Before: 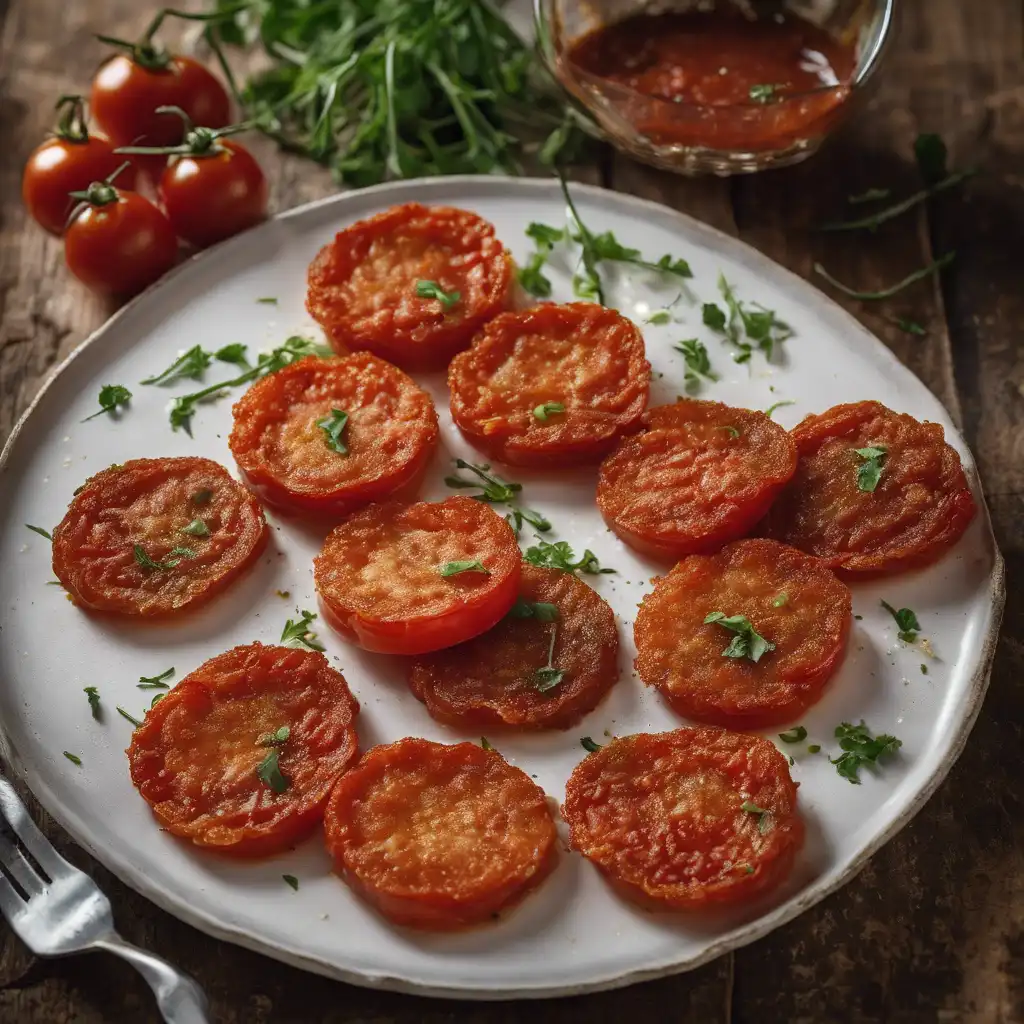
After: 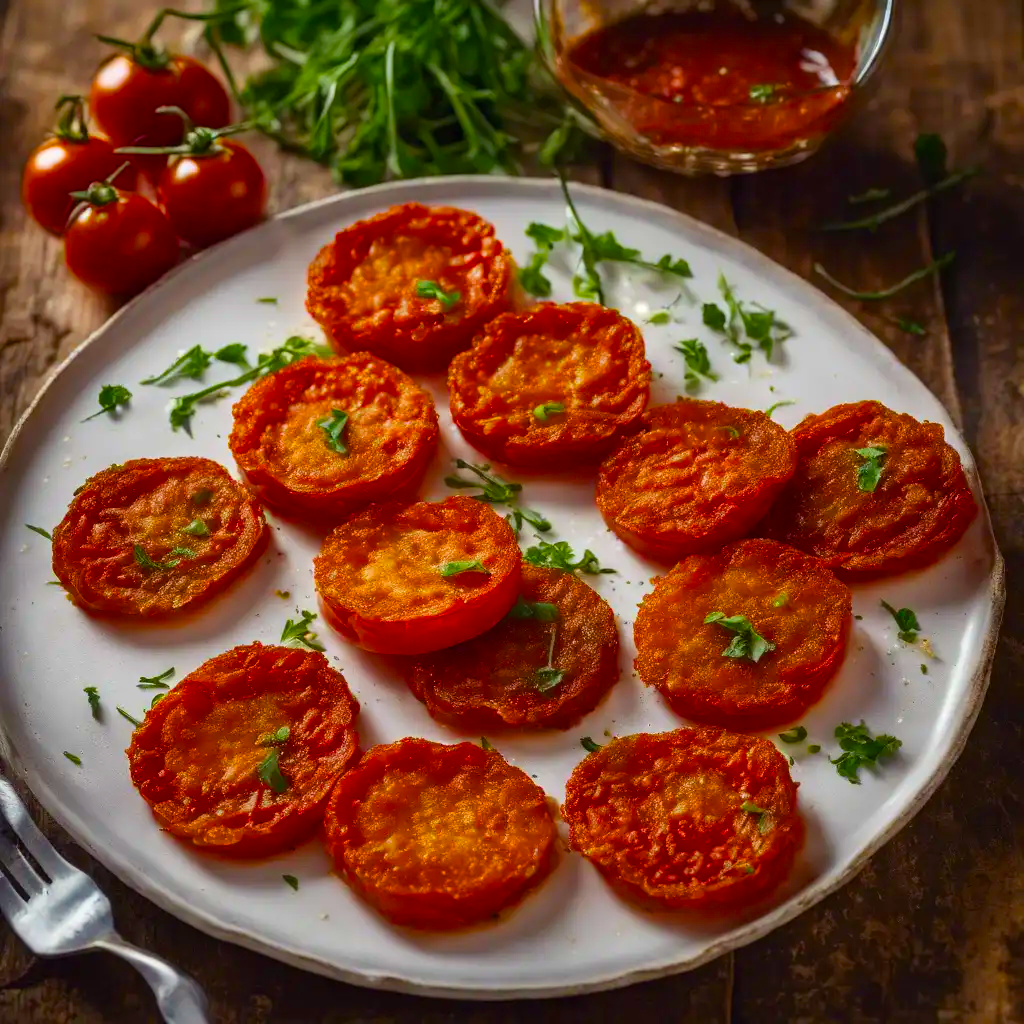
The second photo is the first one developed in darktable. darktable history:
color balance rgb: shadows lift › chroma 3.302%, shadows lift › hue 281.89°, linear chroma grading › shadows 16.188%, perceptual saturation grading › global saturation 35.196%, global vibrance 20%
contrast brightness saturation: saturation 0.176
